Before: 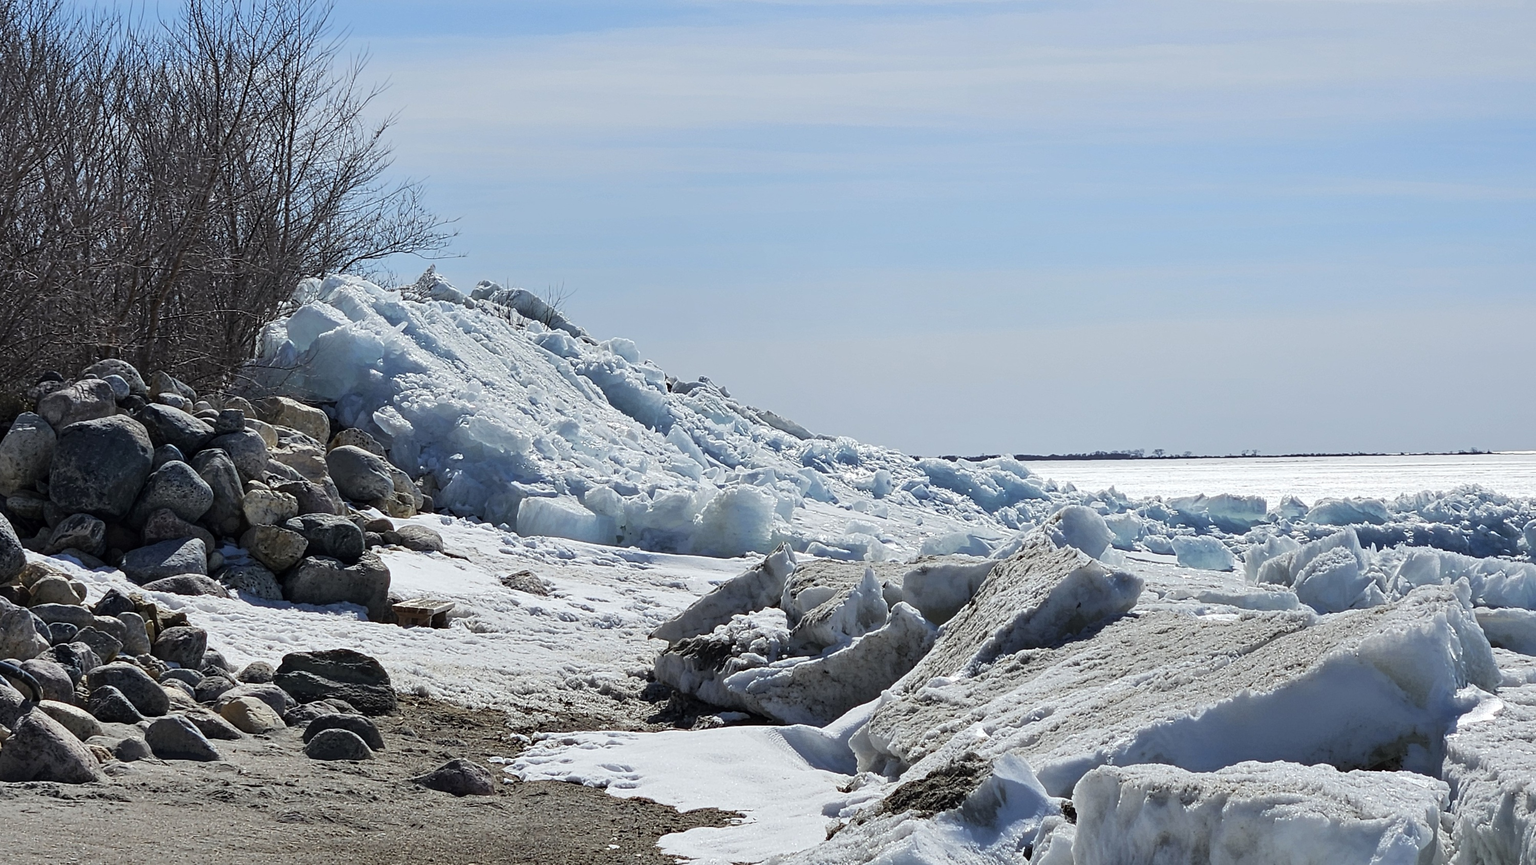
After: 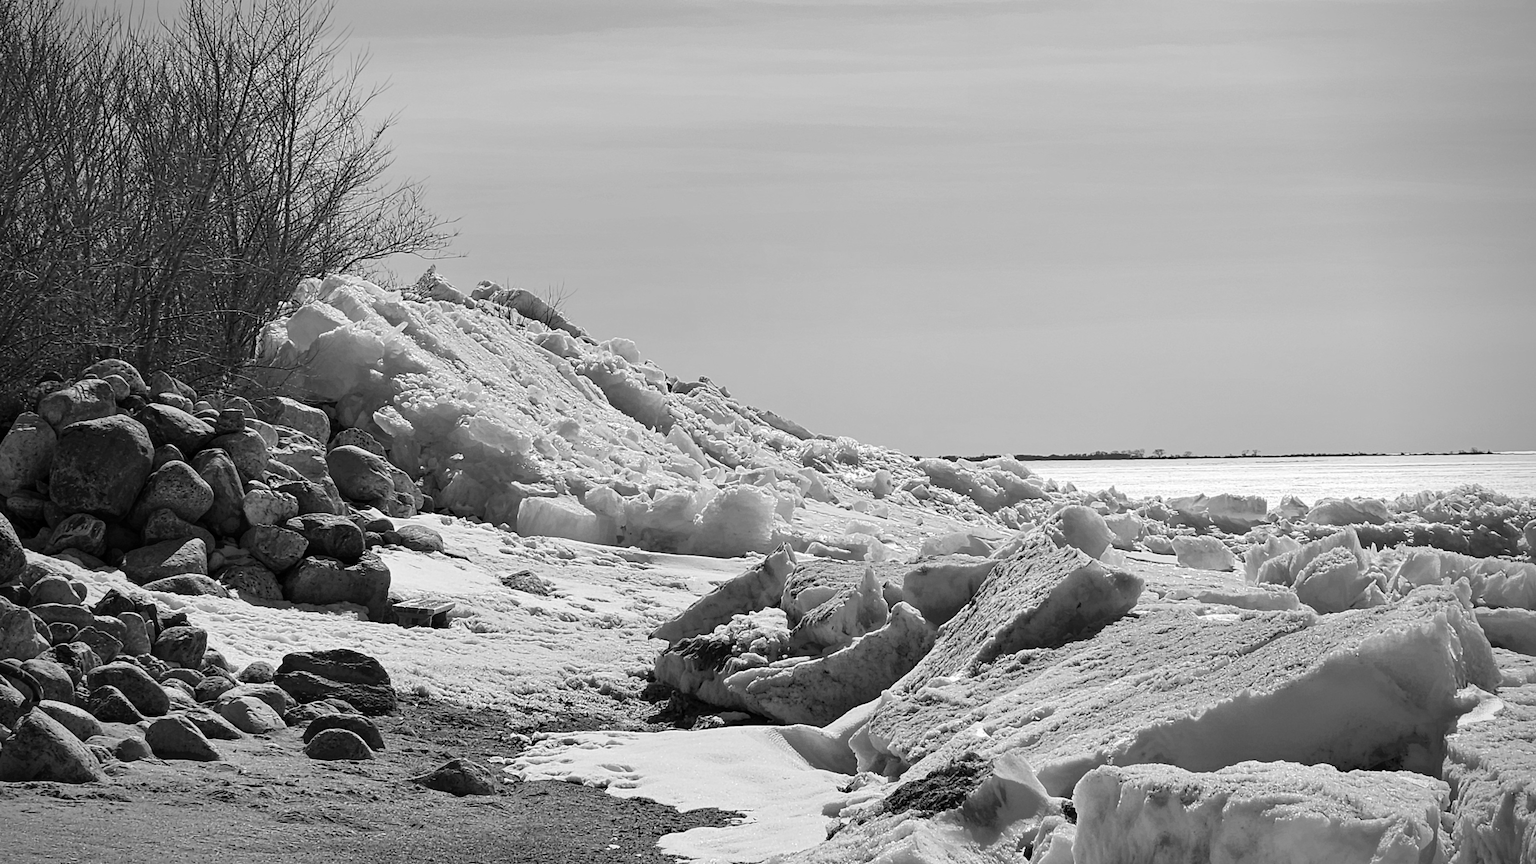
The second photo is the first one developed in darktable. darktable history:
monochrome: on, module defaults
velvia: strength 15%
vignetting: on, module defaults
